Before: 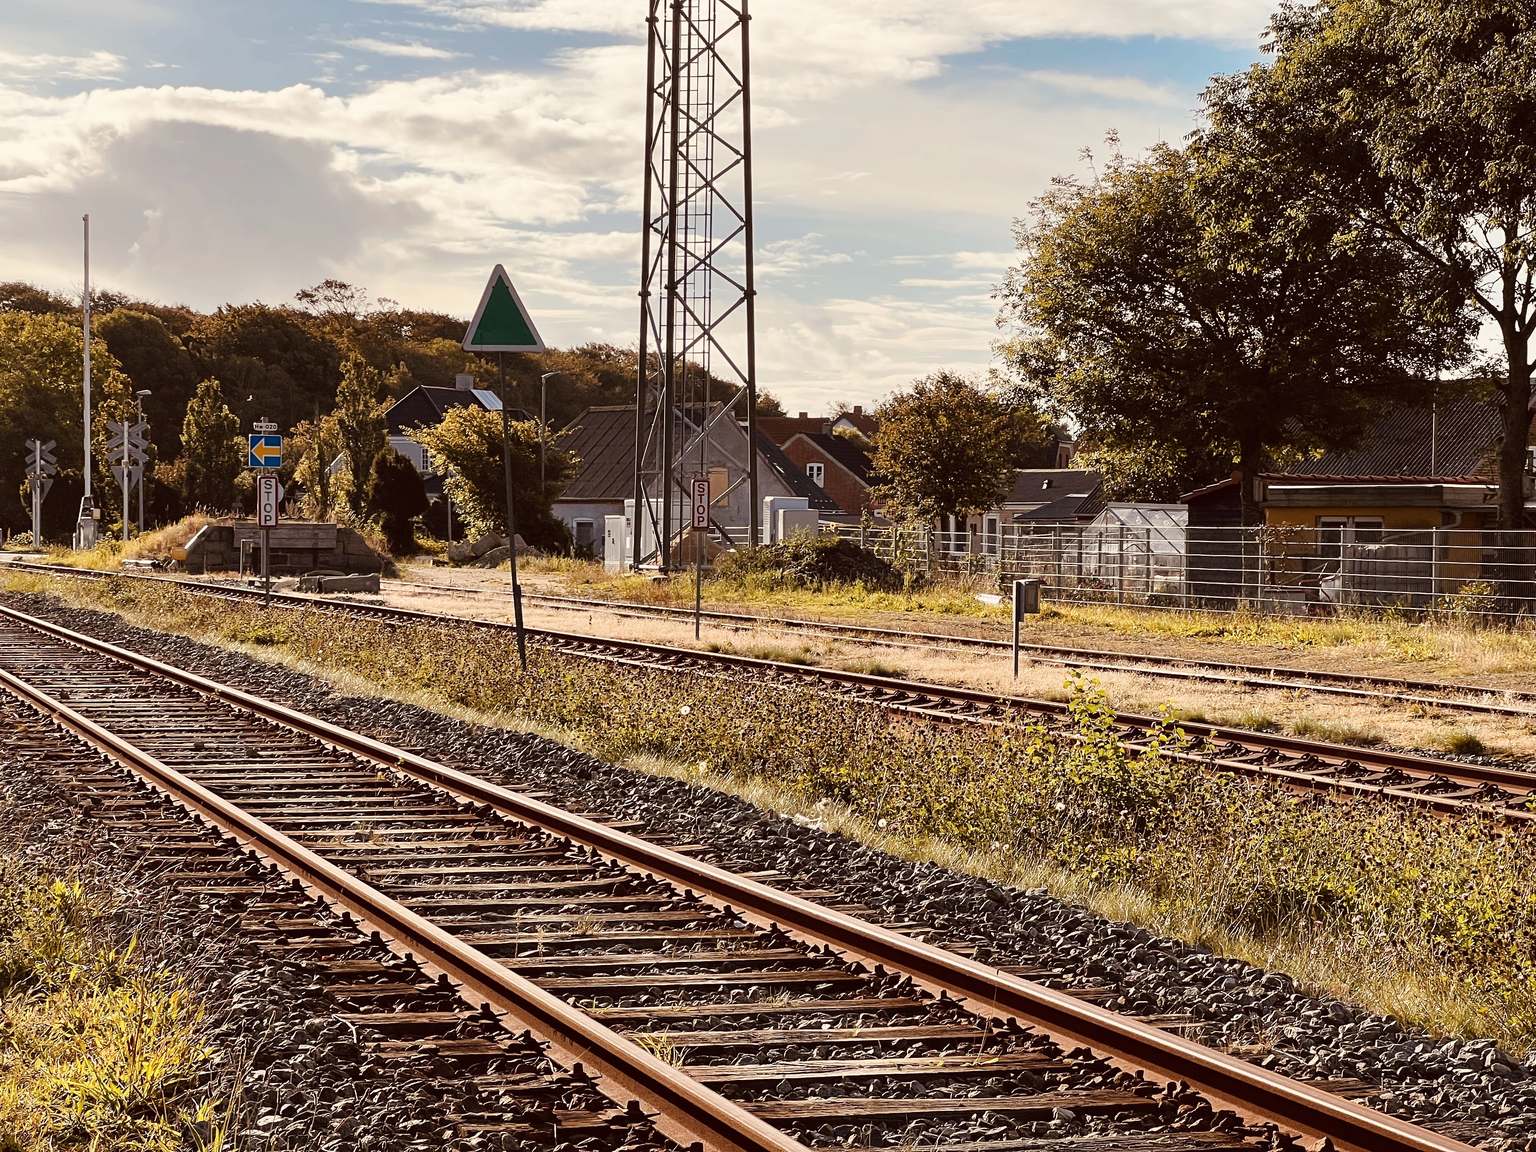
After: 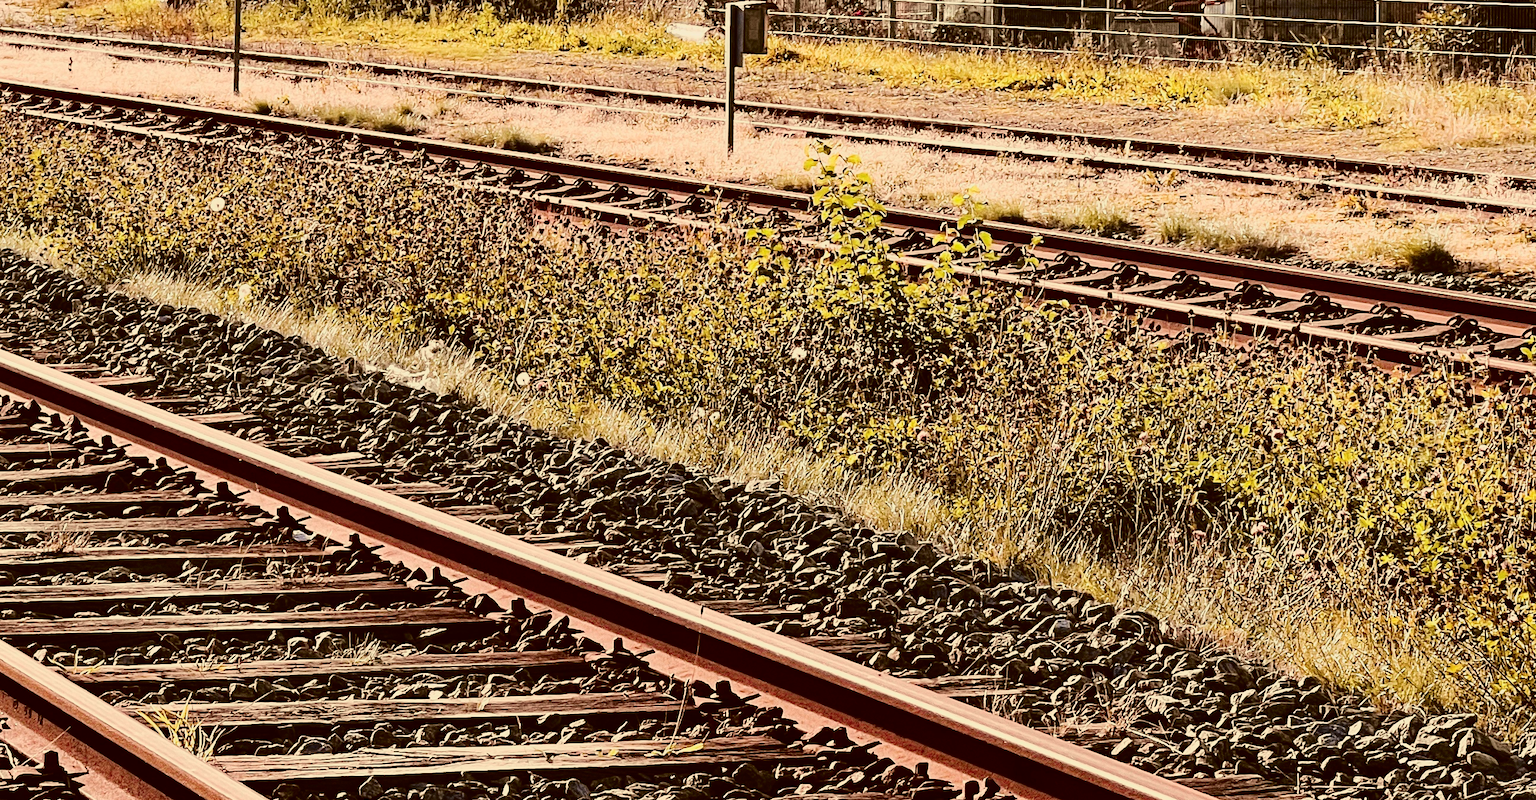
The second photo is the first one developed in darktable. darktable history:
crop and rotate: left 35.509%, top 50.238%, bottom 4.934%
tone curve: curves: ch0 [(0, 0.006) (0.184, 0.117) (0.405, 0.46) (0.456, 0.528) (0.634, 0.728) (0.877, 0.89) (0.984, 0.935)]; ch1 [(0, 0) (0.443, 0.43) (0.492, 0.489) (0.566, 0.579) (0.595, 0.625) (0.608, 0.667) (0.65, 0.729) (1, 1)]; ch2 [(0, 0) (0.33, 0.301) (0.421, 0.443) (0.447, 0.489) (0.495, 0.505) (0.537, 0.583) (0.586, 0.591) (0.663, 0.686) (1, 1)], color space Lab, independent channels, preserve colors none
